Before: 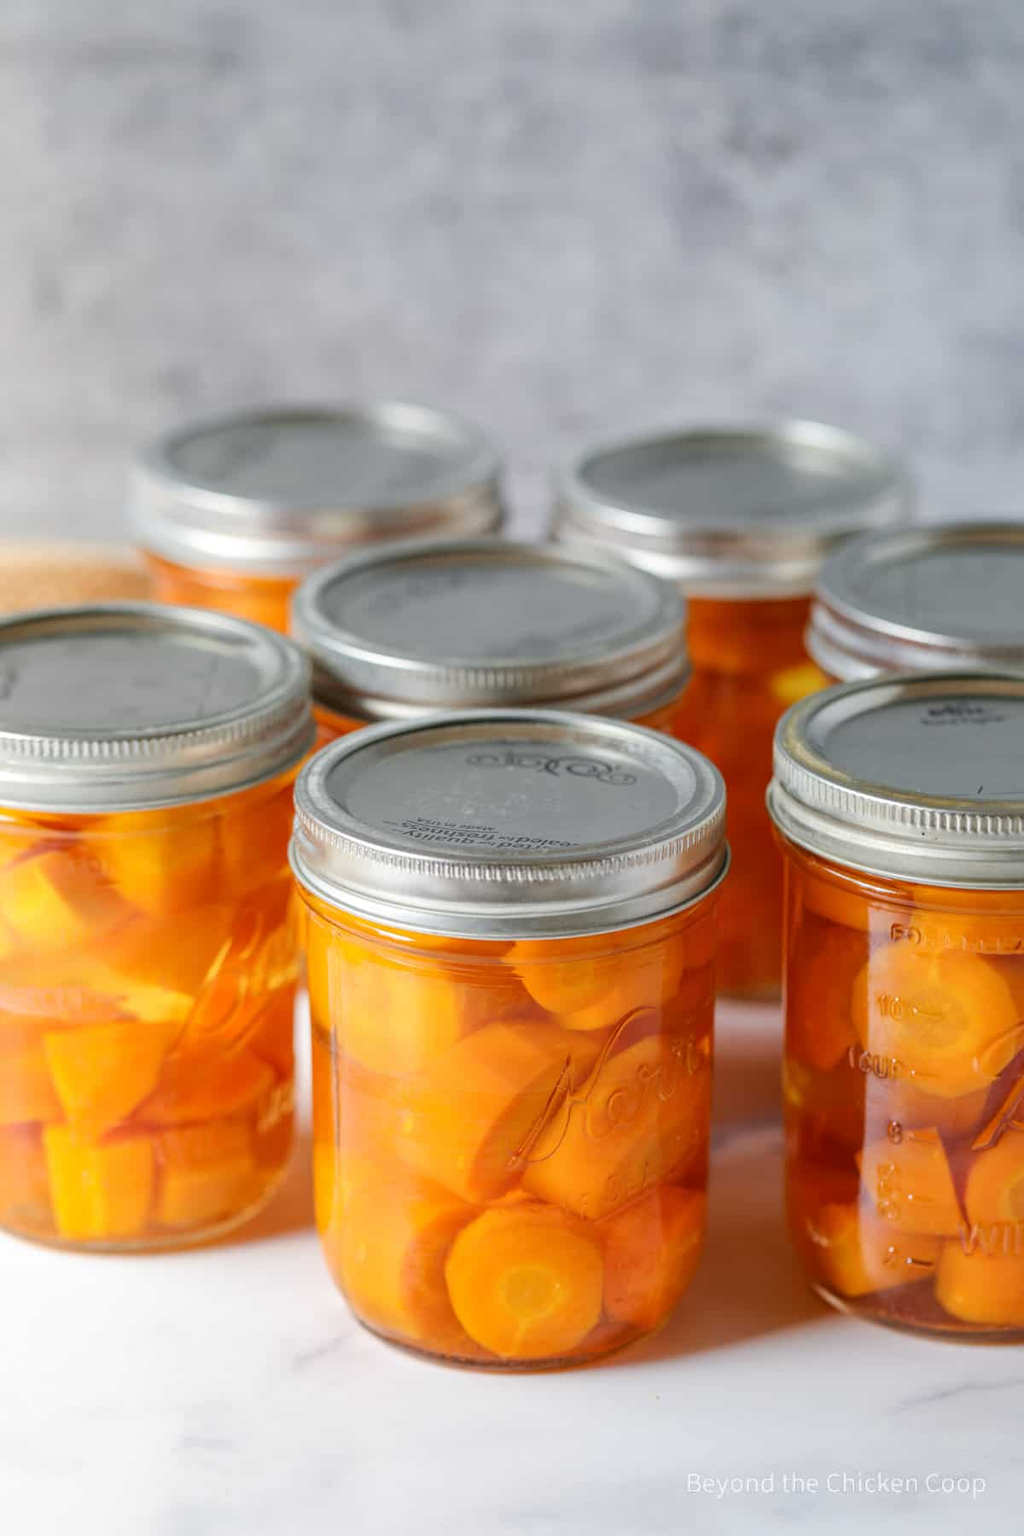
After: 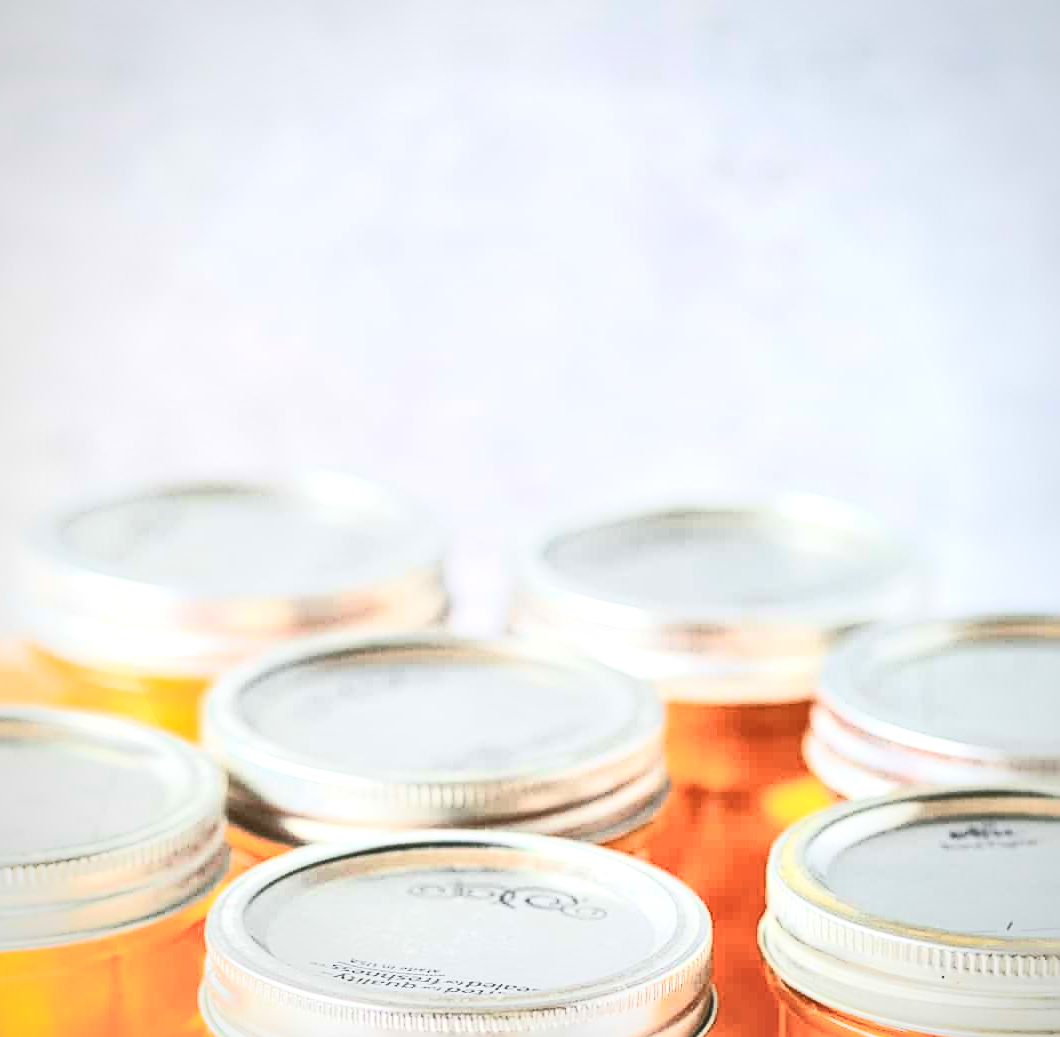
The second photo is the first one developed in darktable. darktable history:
local contrast: mode bilateral grid, contrast 19, coarseness 49, detail 149%, midtone range 0.2
levels: gray 50.86%, levels [0, 0.51, 1]
crop and rotate: left 11.628%, bottom 42.354%
tone curve: curves: ch0 [(0, 0.098) (0.262, 0.324) (0.421, 0.59) (0.54, 0.803) (0.725, 0.922) (0.99, 0.974)], color space Lab, independent channels, preserve colors none
exposure: black level correction 0, exposure 1.124 EV, compensate highlight preservation false
vignetting: fall-off radius 60.8%, brightness -0.312, saturation -0.065, unbound false
sharpen: on, module defaults
